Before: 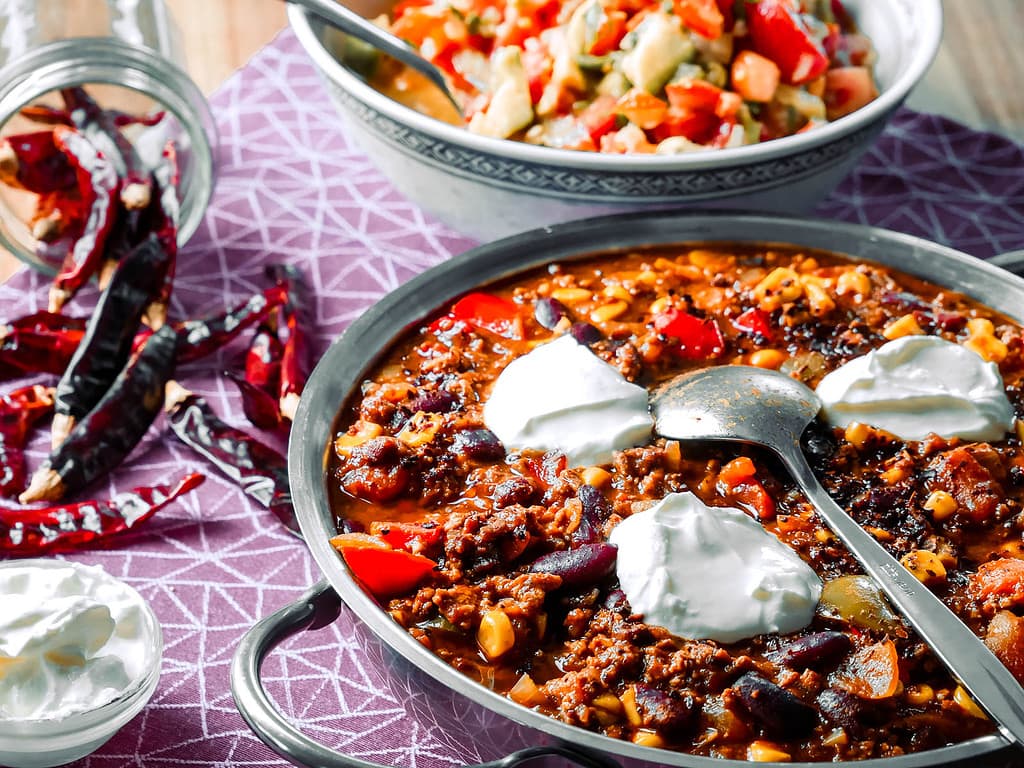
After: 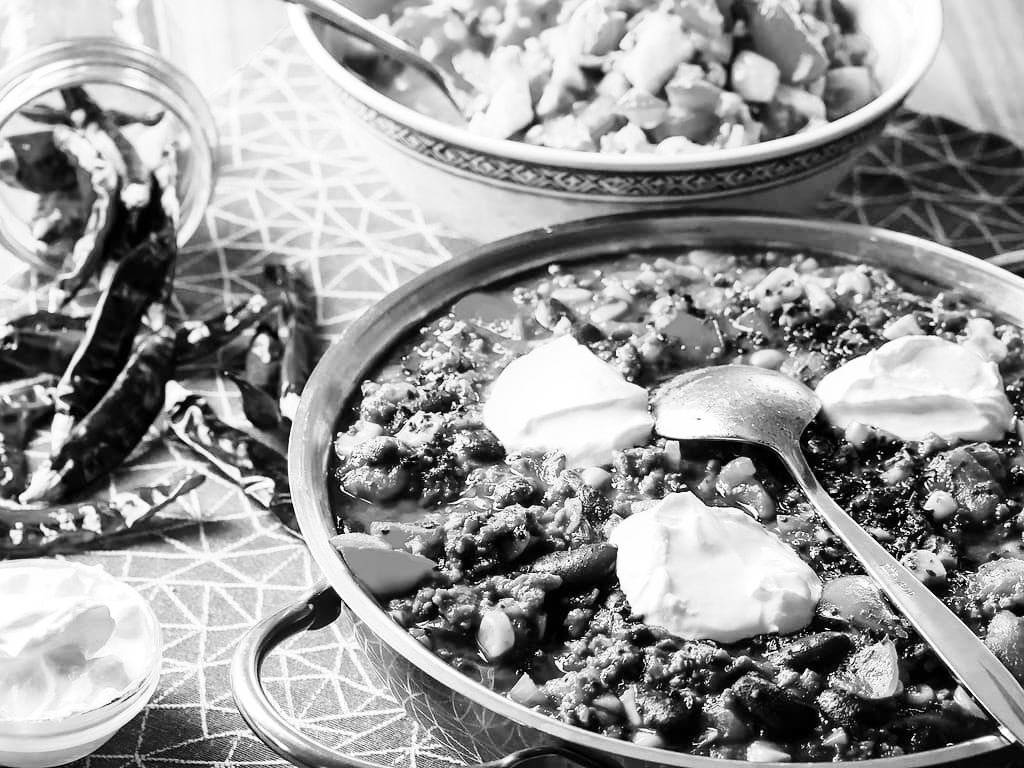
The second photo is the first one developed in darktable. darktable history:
base curve: curves: ch0 [(0, 0) (0.028, 0.03) (0.121, 0.232) (0.46, 0.748) (0.859, 0.968) (1, 1)], preserve colors none
white balance: red 0.98, blue 1.034
monochrome: on, module defaults
